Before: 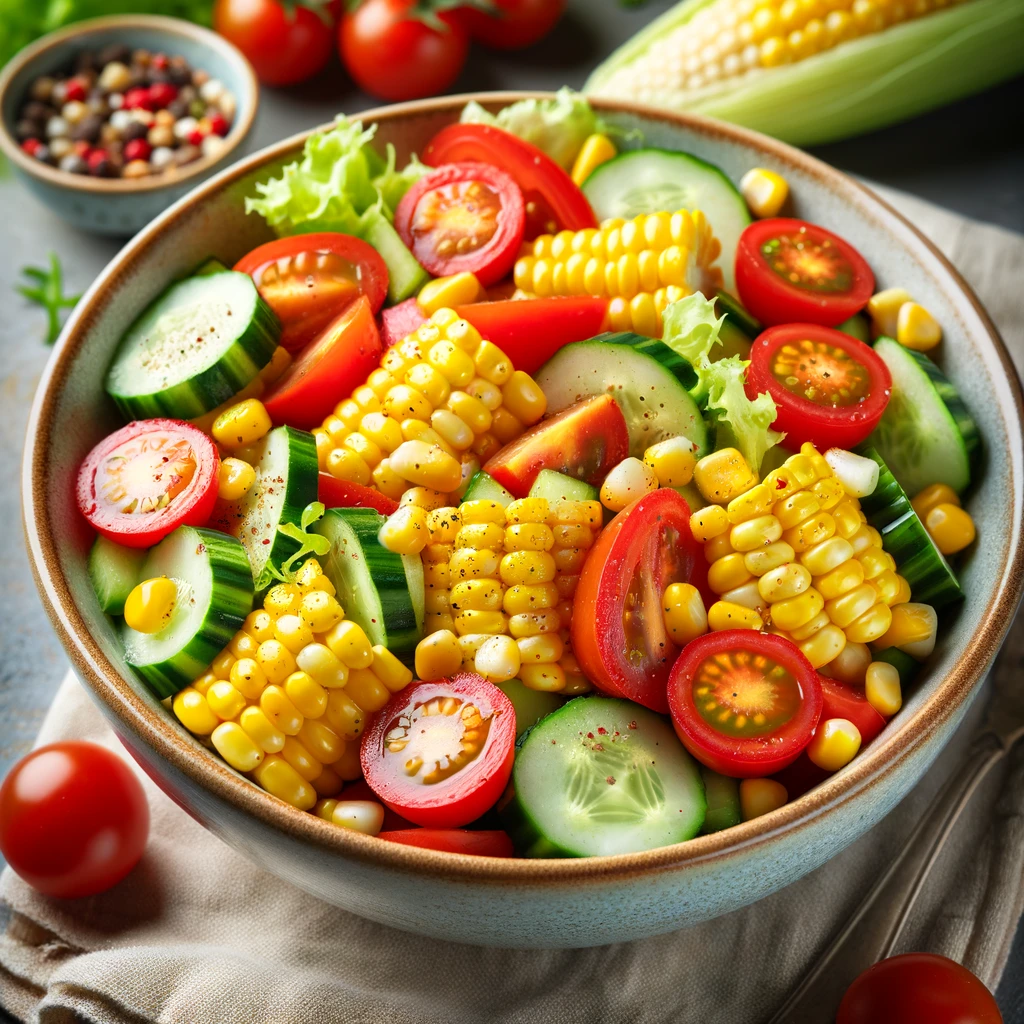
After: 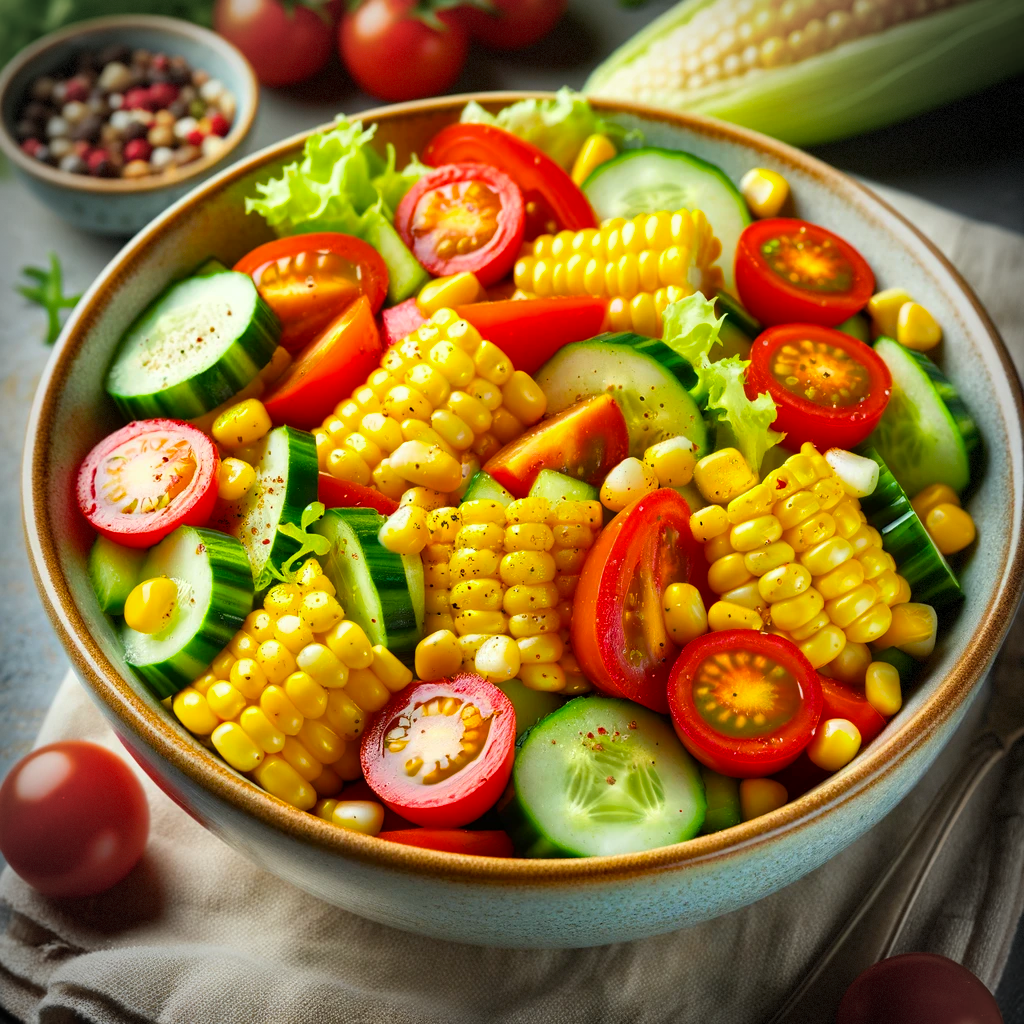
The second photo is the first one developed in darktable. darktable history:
vignetting: dithering 8-bit output, unbound false
color balance rgb: perceptual saturation grading › global saturation 30%, global vibrance 10%
color correction: highlights a* -2.68, highlights b* 2.57
